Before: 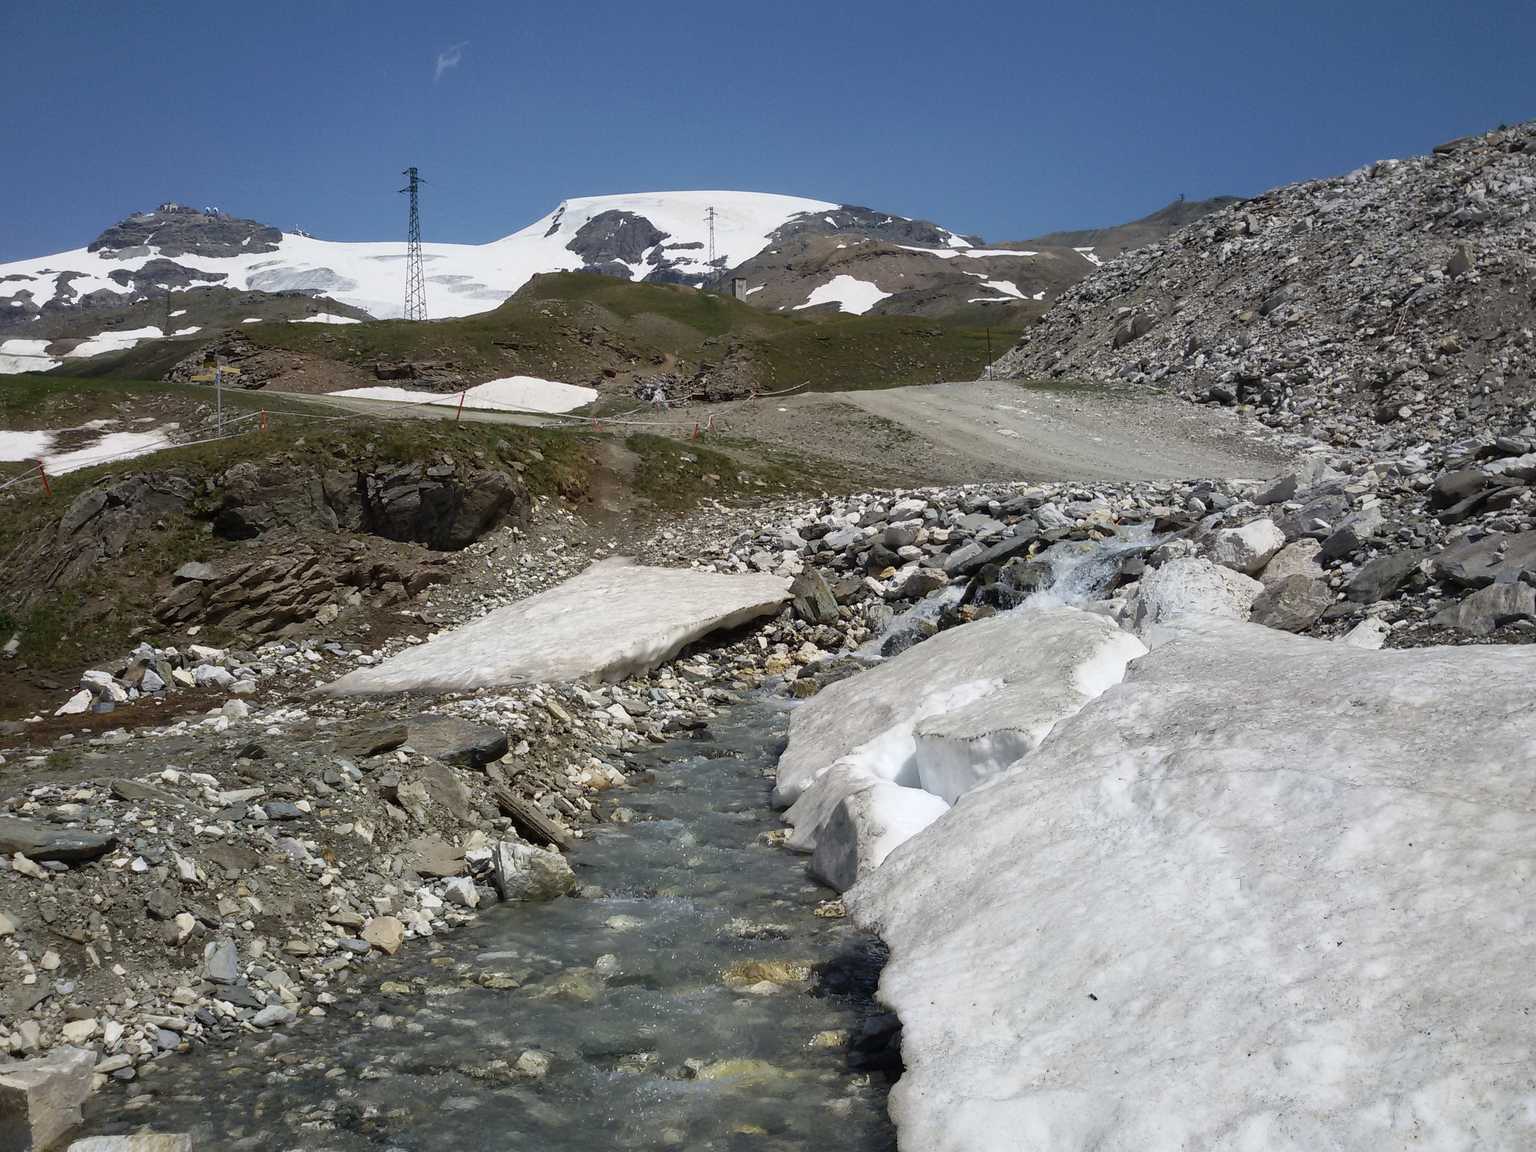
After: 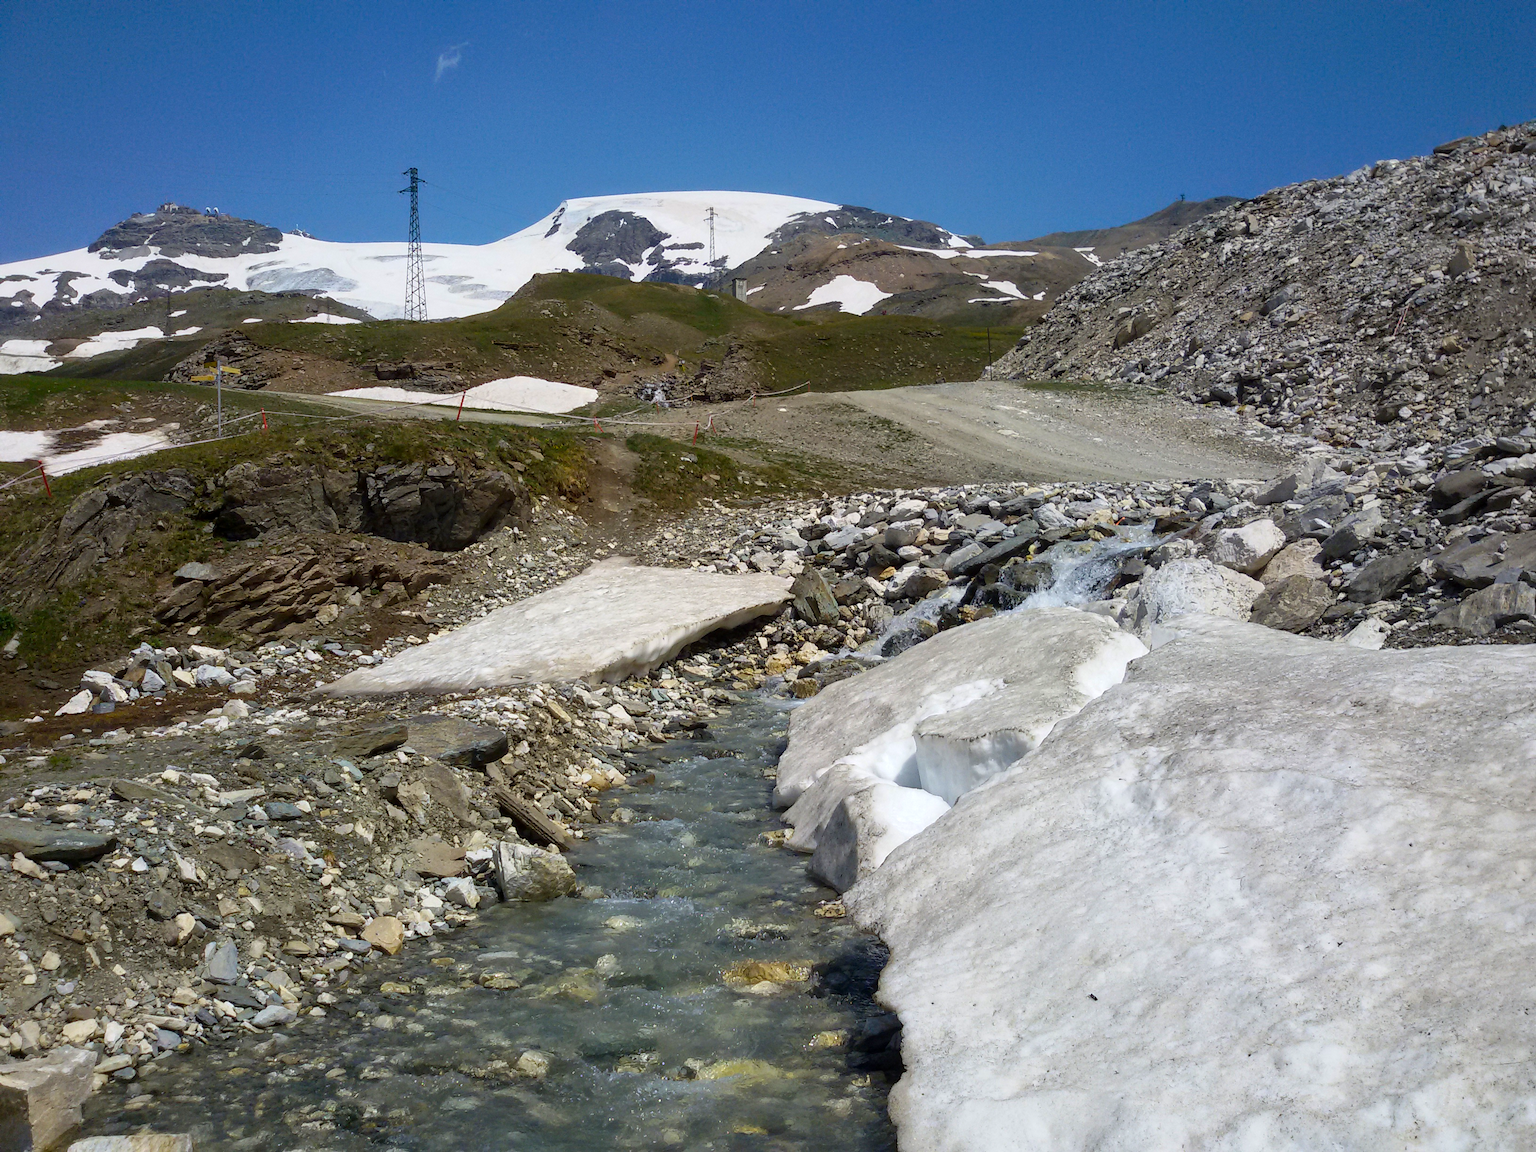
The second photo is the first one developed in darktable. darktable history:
color balance rgb: linear chroma grading › global chroma 13.3%, global vibrance 41.49%
local contrast: highlights 100%, shadows 100%, detail 120%, midtone range 0.2
